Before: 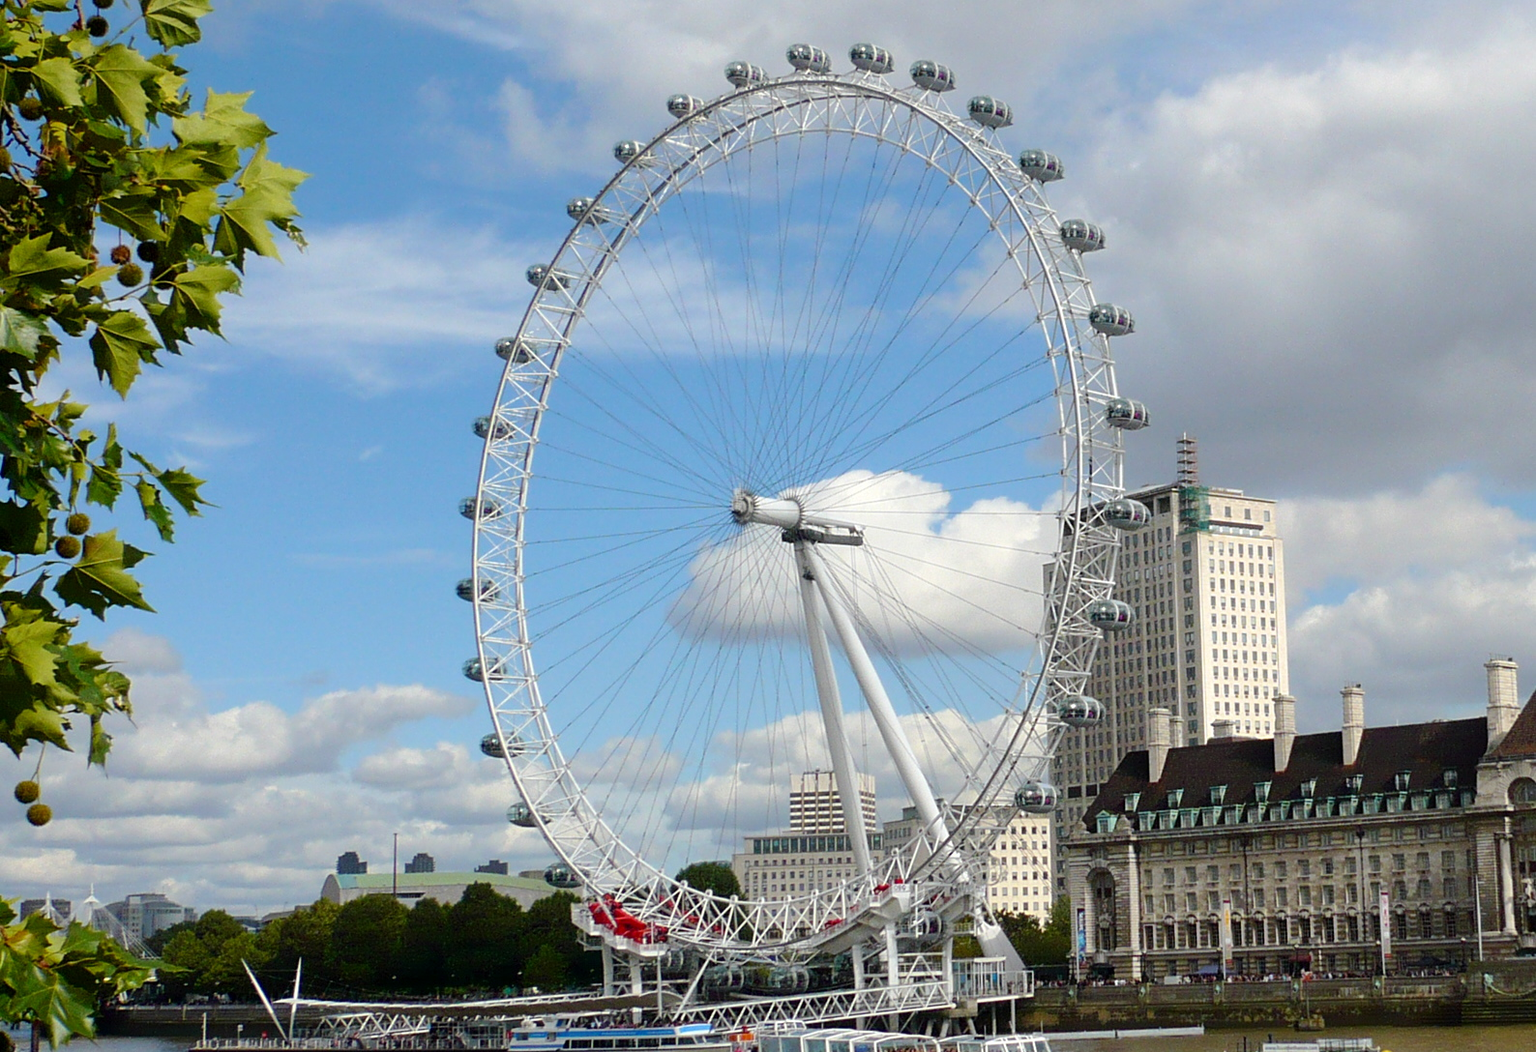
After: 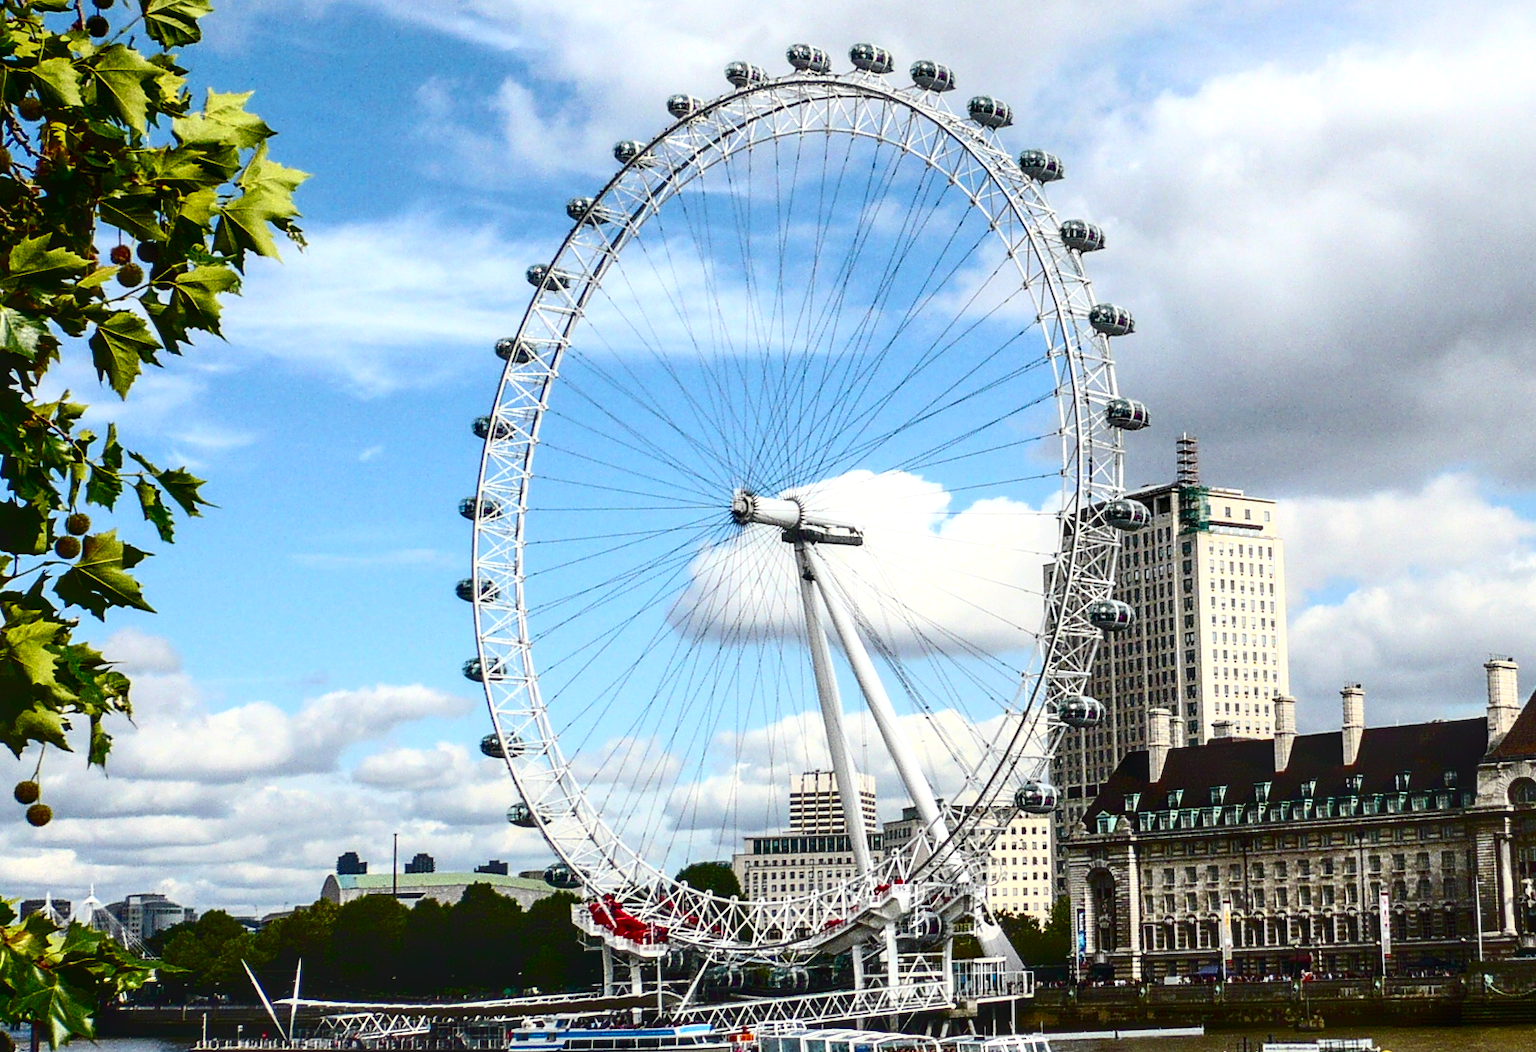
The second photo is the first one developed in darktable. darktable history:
contrast brightness saturation: contrast 0.19, brightness -0.104, saturation 0.208
tone curve: curves: ch0 [(0, 0.058) (0.198, 0.188) (0.512, 0.582) (0.625, 0.754) (0.81, 0.934) (1, 1)], color space Lab, independent channels
local contrast: detail 142%
